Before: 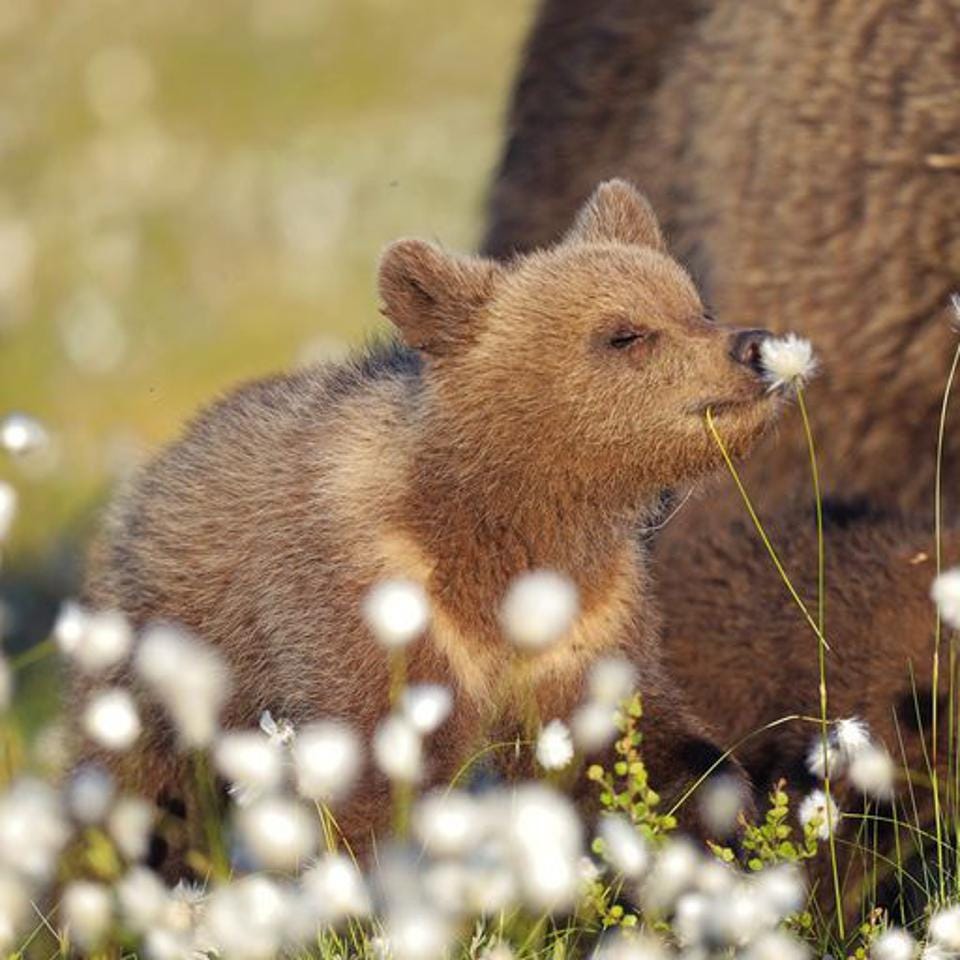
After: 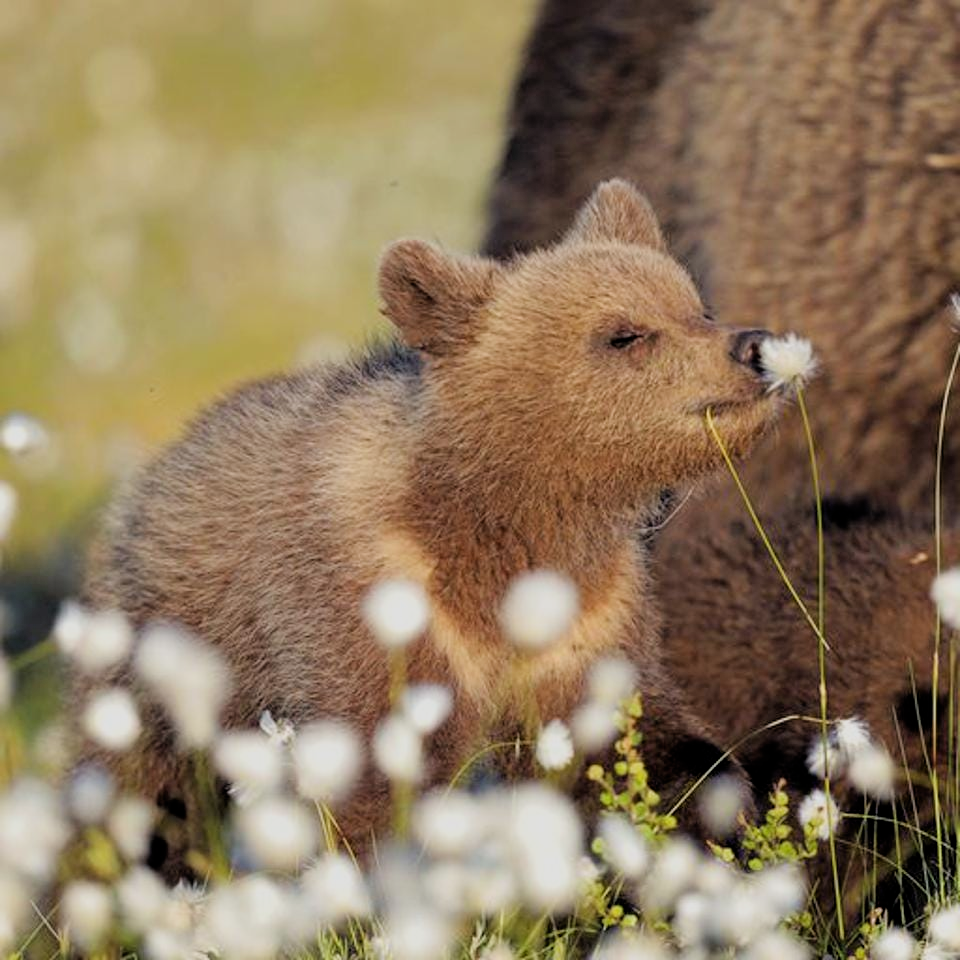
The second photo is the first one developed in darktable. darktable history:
filmic rgb: black relative exposure -7.7 EV, white relative exposure 4.43 EV, target black luminance 0%, hardness 3.76, latitude 50.59%, contrast 1.063, highlights saturation mix 9.86%, shadows ↔ highlights balance -0.263%
